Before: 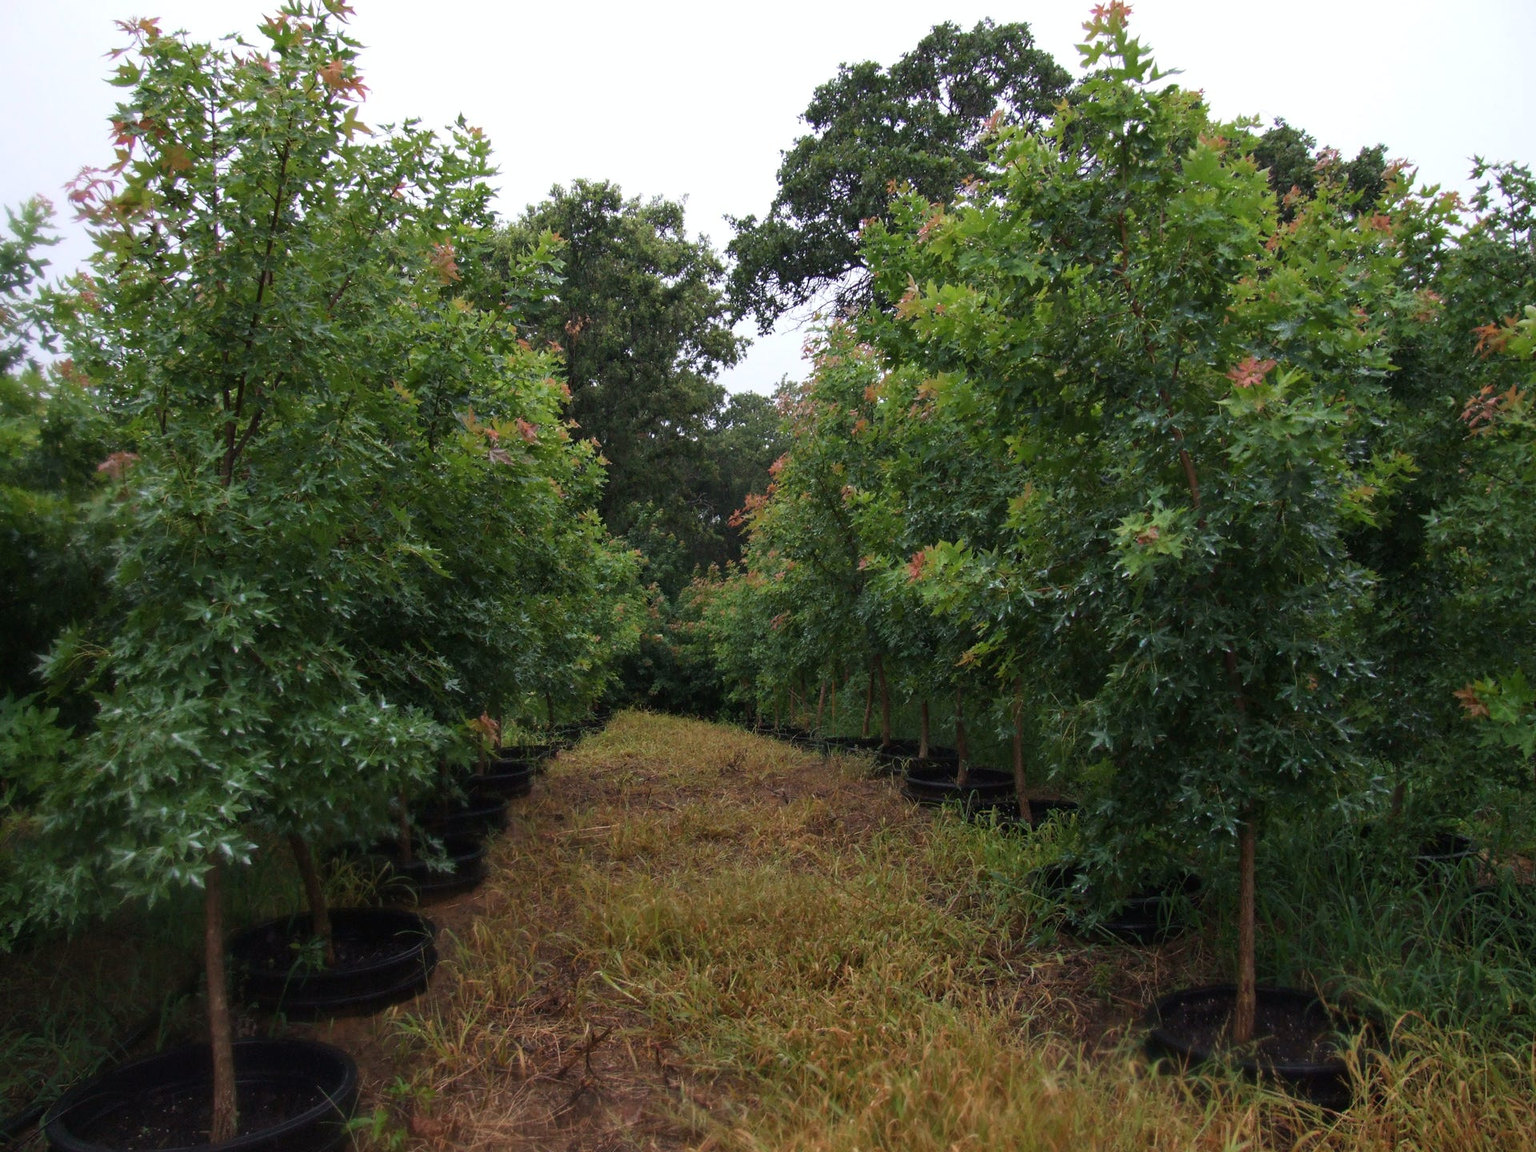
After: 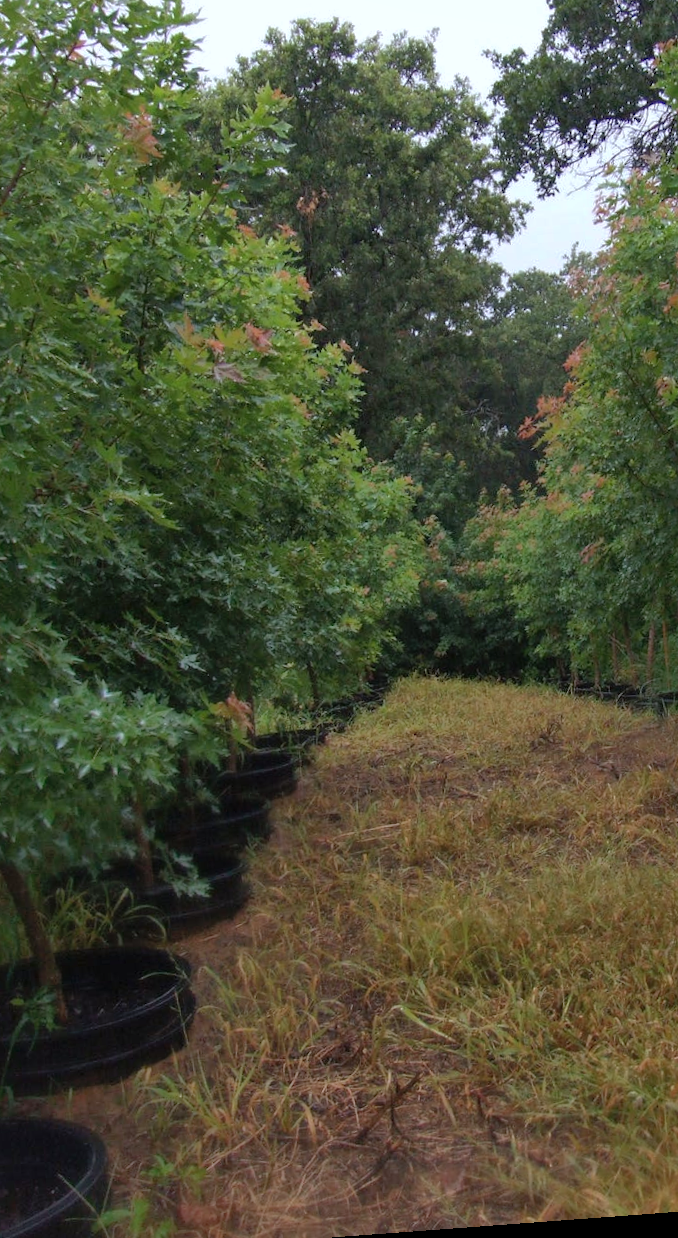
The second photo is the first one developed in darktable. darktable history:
rotate and perspective: rotation -4.25°, automatic cropping off
crop and rotate: left 21.77%, top 18.528%, right 44.676%, bottom 2.997%
white balance: red 0.976, blue 1.04
shadows and highlights: on, module defaults
